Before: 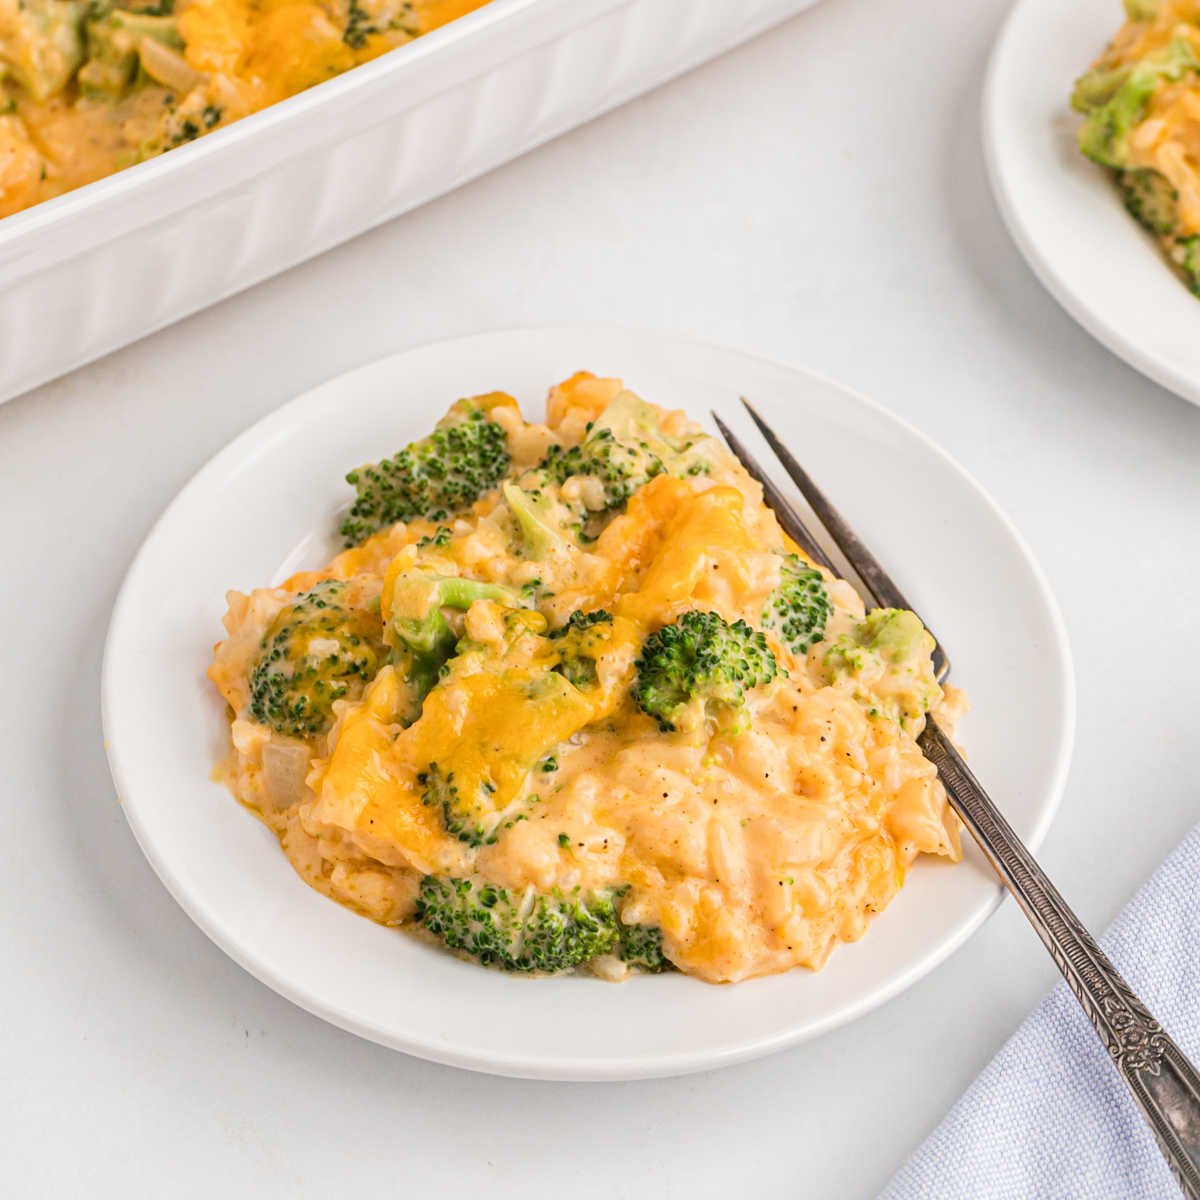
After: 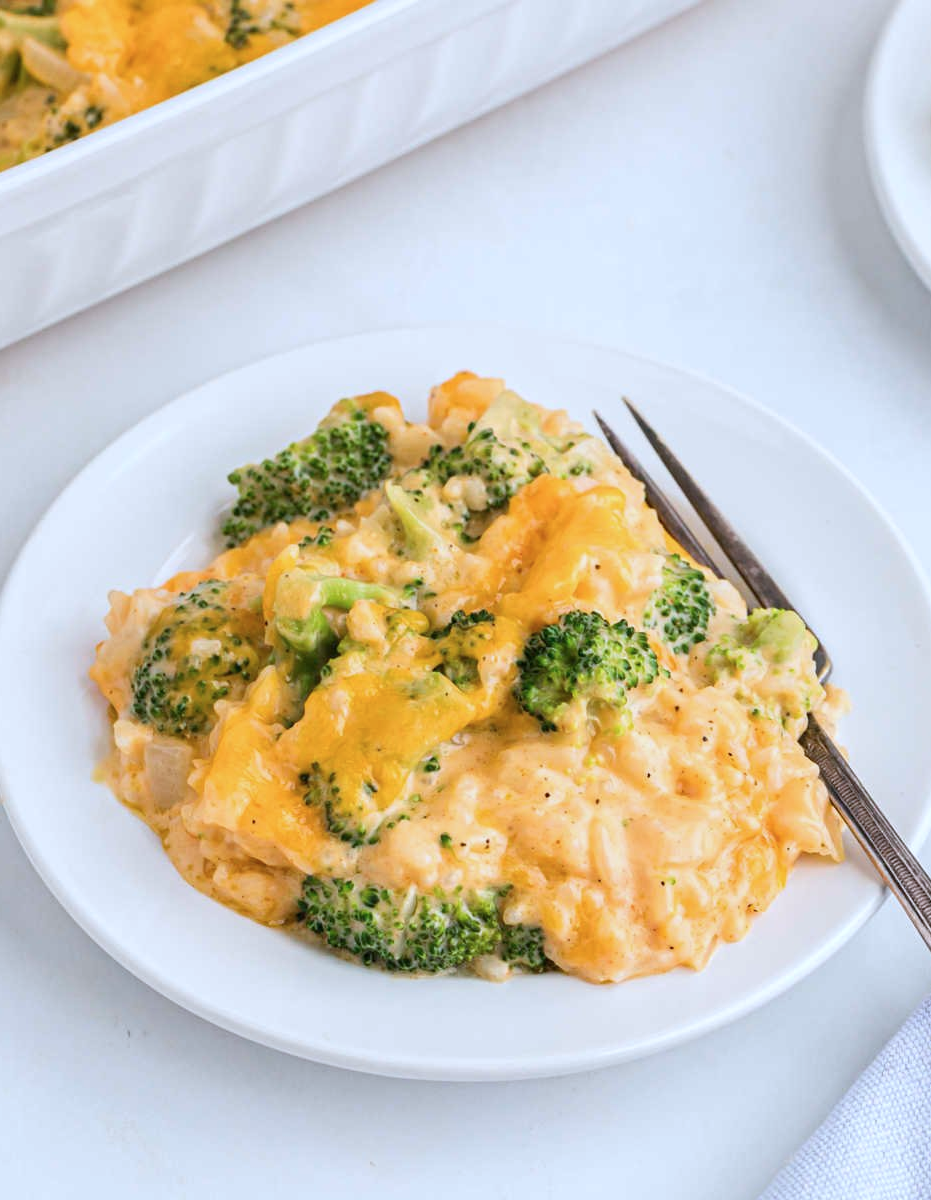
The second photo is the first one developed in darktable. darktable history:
crop: left 9.897%, right 12.506%
color calibration: x 0.37, y 0.382, temperature 4319.55 K
